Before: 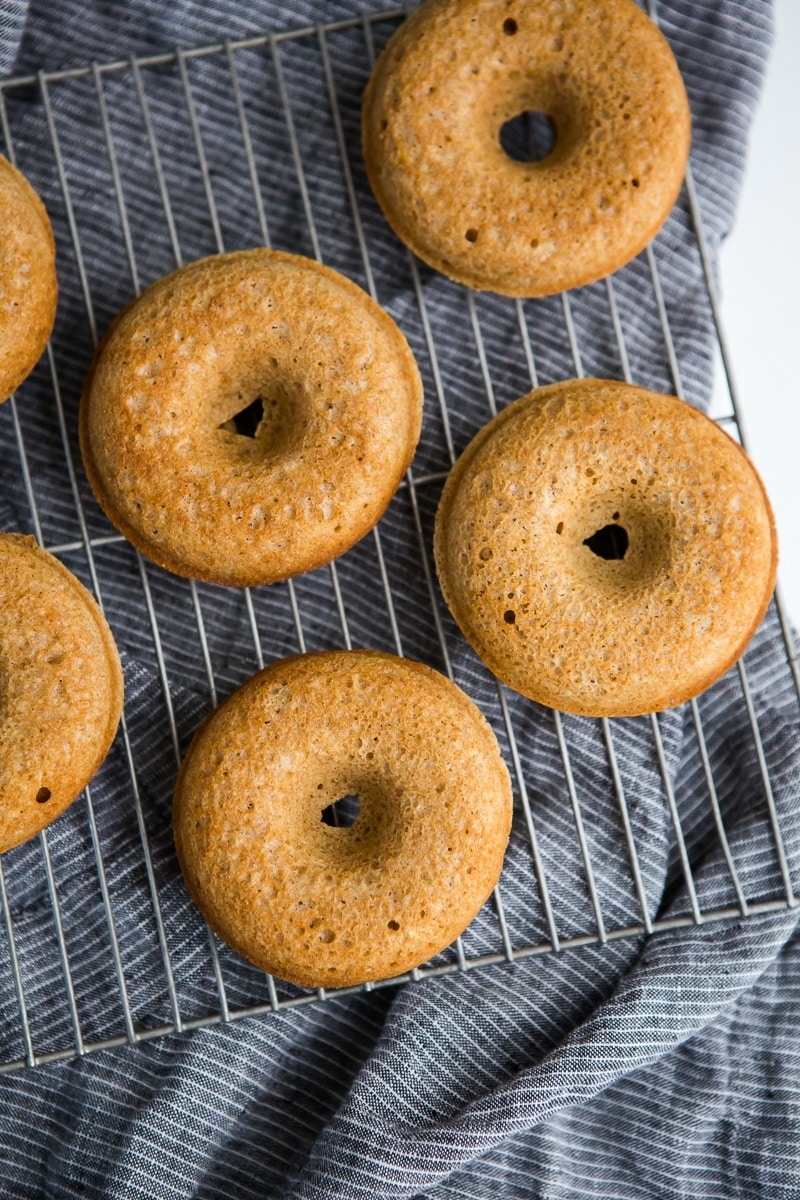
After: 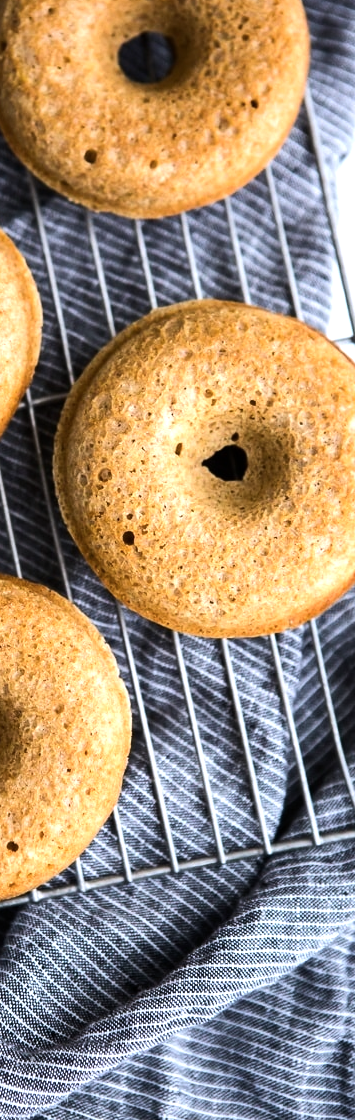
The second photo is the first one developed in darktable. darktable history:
crop: left 47.628%, top 6.643%, right 7.874%
exposure: compensate highlight preservation false
color calibration: illuminant as shot in camera, x 0.358, y 0.373, temperature 4628.91 K
tone equalizer: -8 EV -0.75 EV, -7 EV -0.7 EV, -6 EV -0.6 EV, -5 EV -0.4 EV, -3 EV 0.4 EV, -2 EV 0.6 EV, -1 EV 0.7 EV, +0 EV 0.75 EV, edges refinement/feathering 500, mask exposure compensation -1.57 EV, preserve details no
